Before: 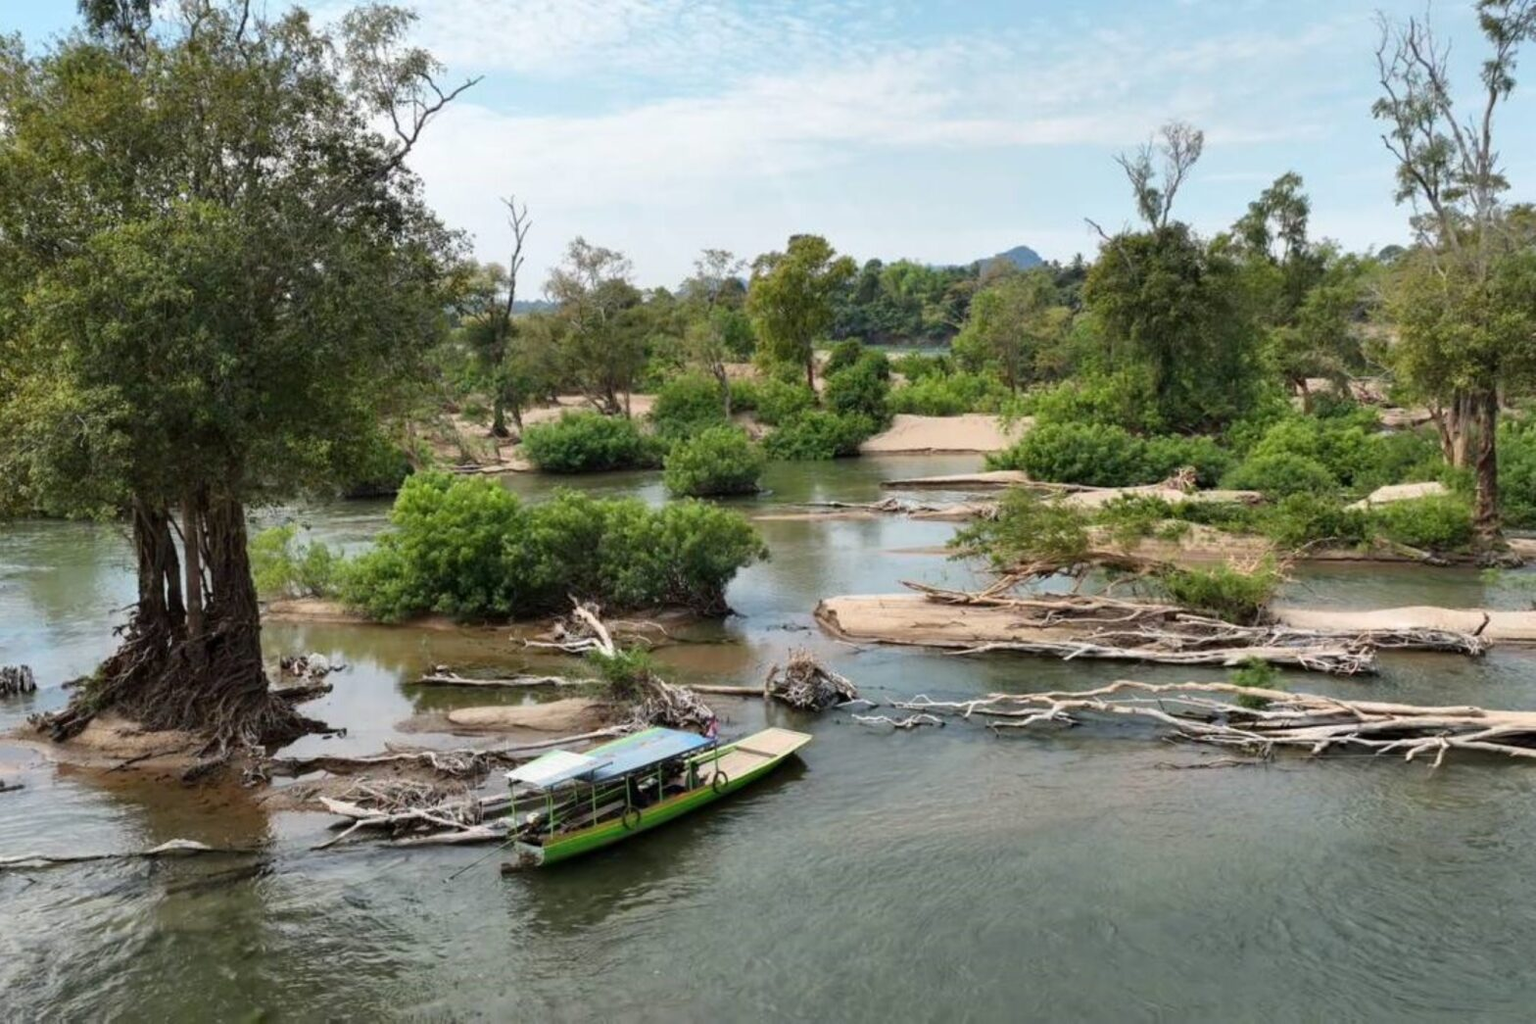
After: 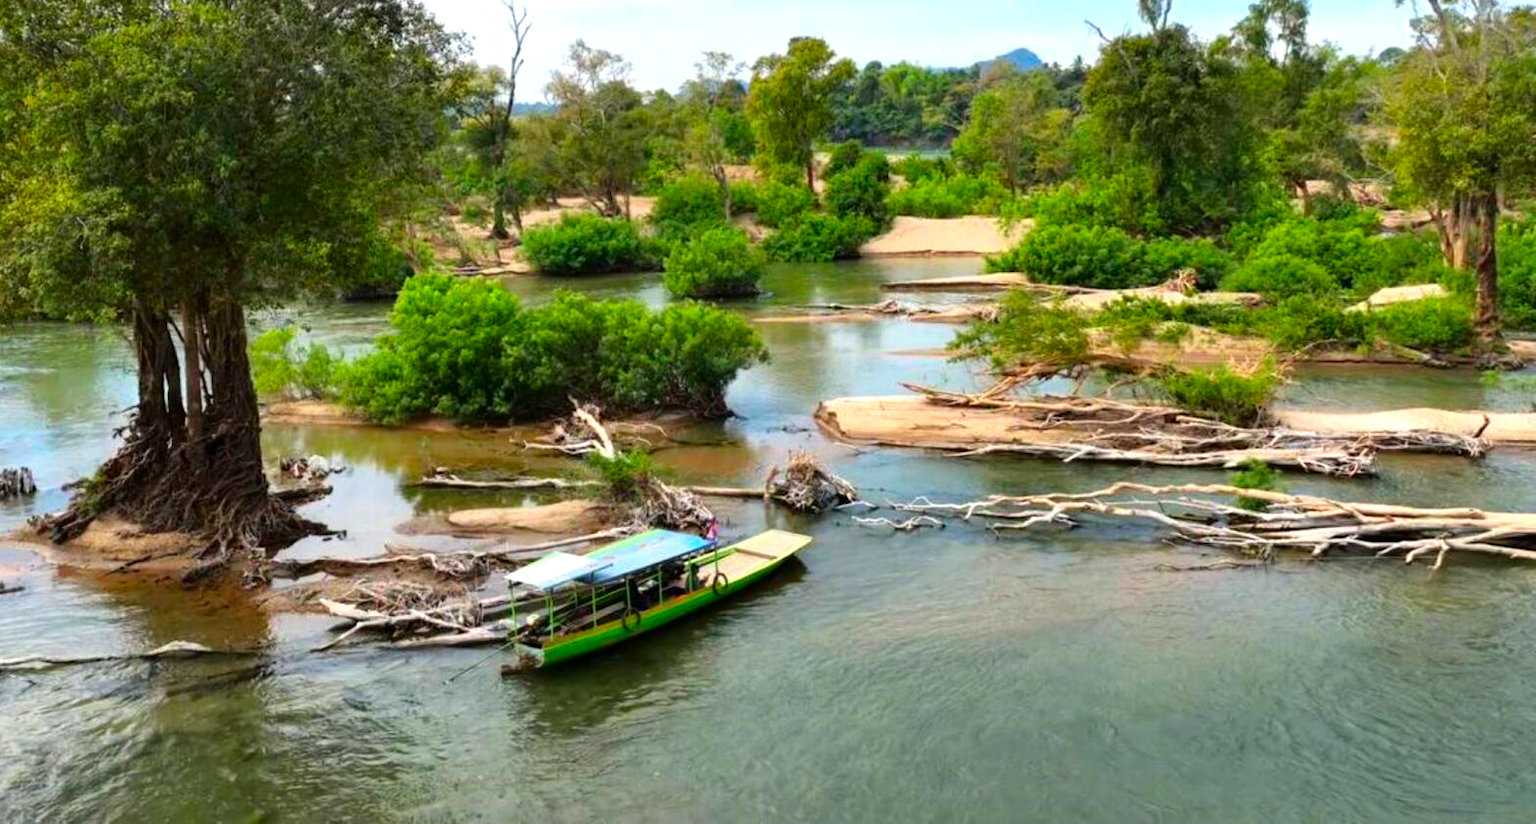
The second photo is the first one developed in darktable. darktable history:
tone equalizer: -8 EV -0.382 EV, -7 EV -0.372 EV, -6 EV -0.329 EV, -5 EV -0.261 EV, -3 EV 0.222 EV, -2 EV 0.343 EV, -1 EV 0.412 EV, +0 EV 0.401 EV
crop and rotate: top 19.423%
color correction: highlights b* 0.038, saturation 1.77
